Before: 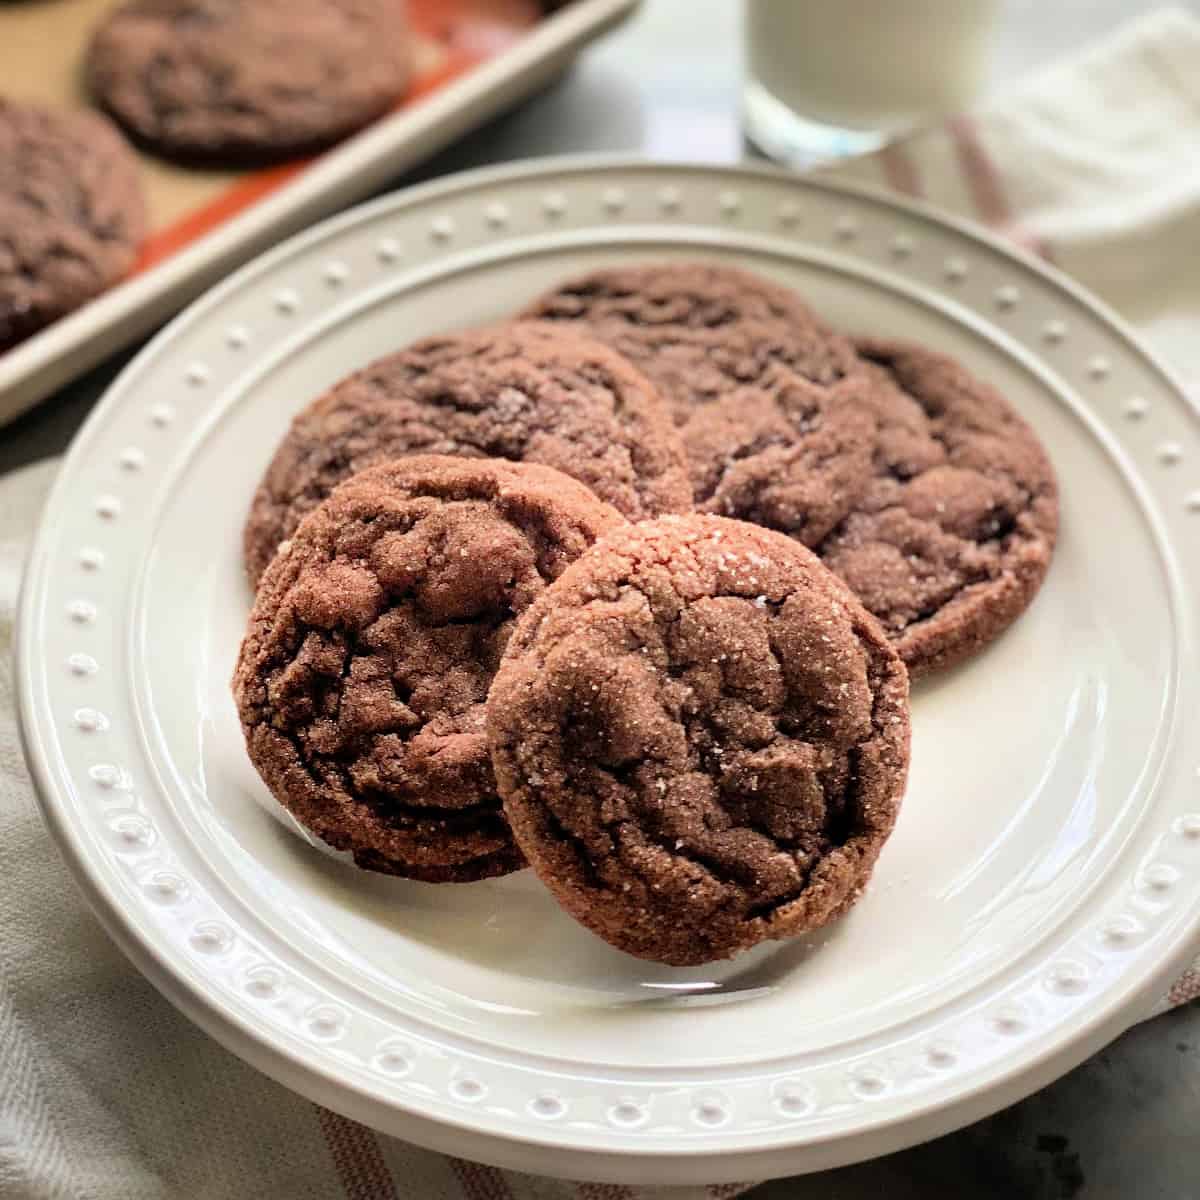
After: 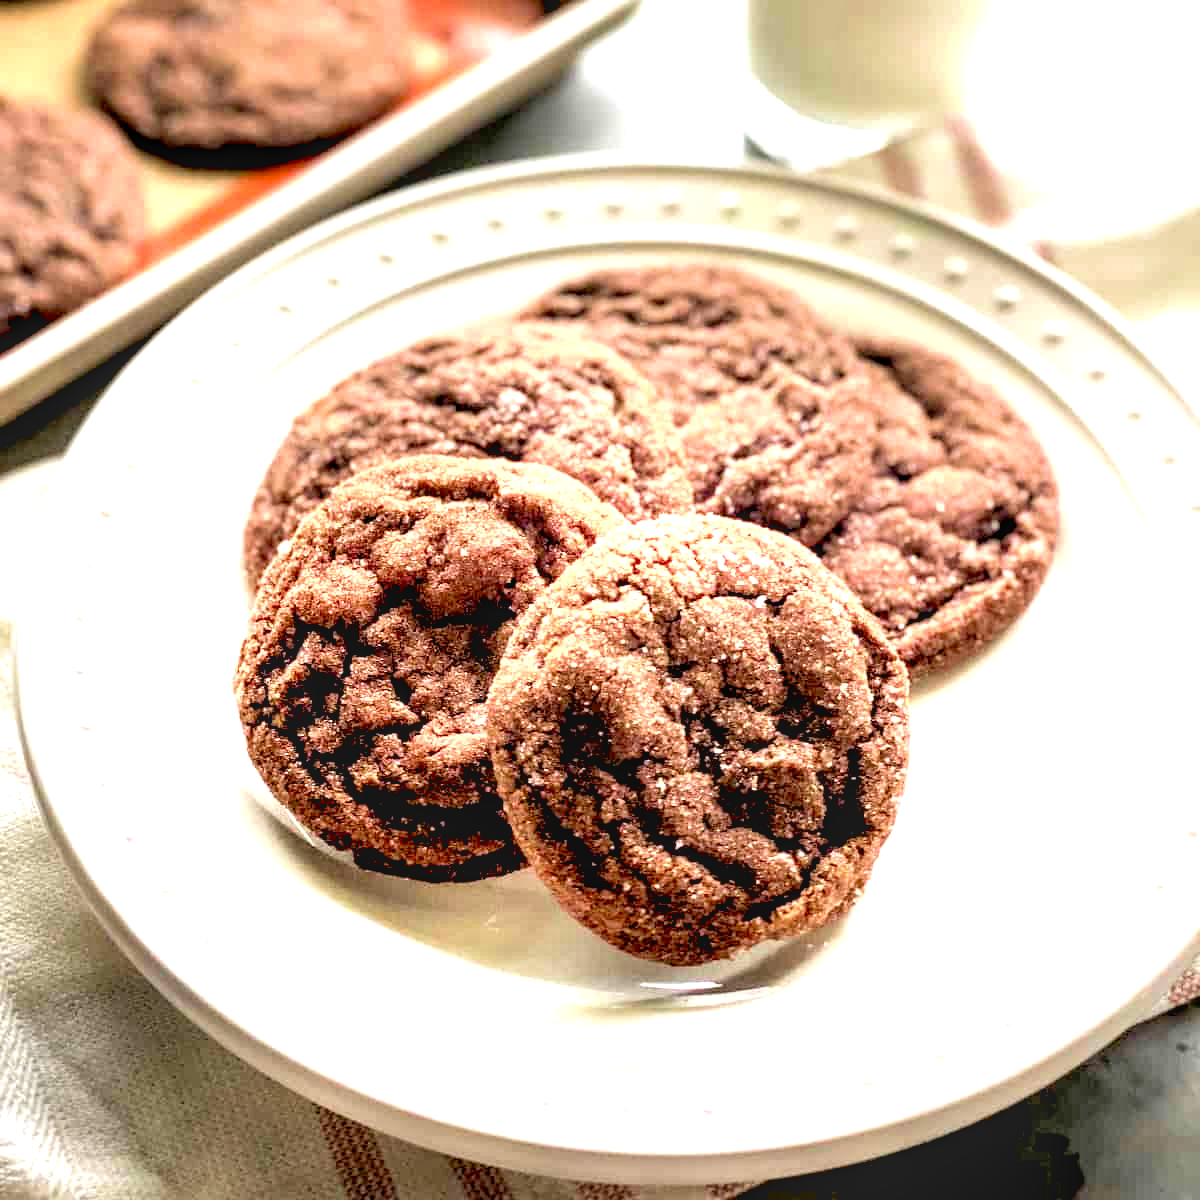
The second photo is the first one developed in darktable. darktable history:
levels: levels [0, 0.48, 0.961]
local contrast: on, module defaults
exposure: black level correction 0.01, exposure 1 EV, compensate highlight preservation false
velvia: on, module defaults
